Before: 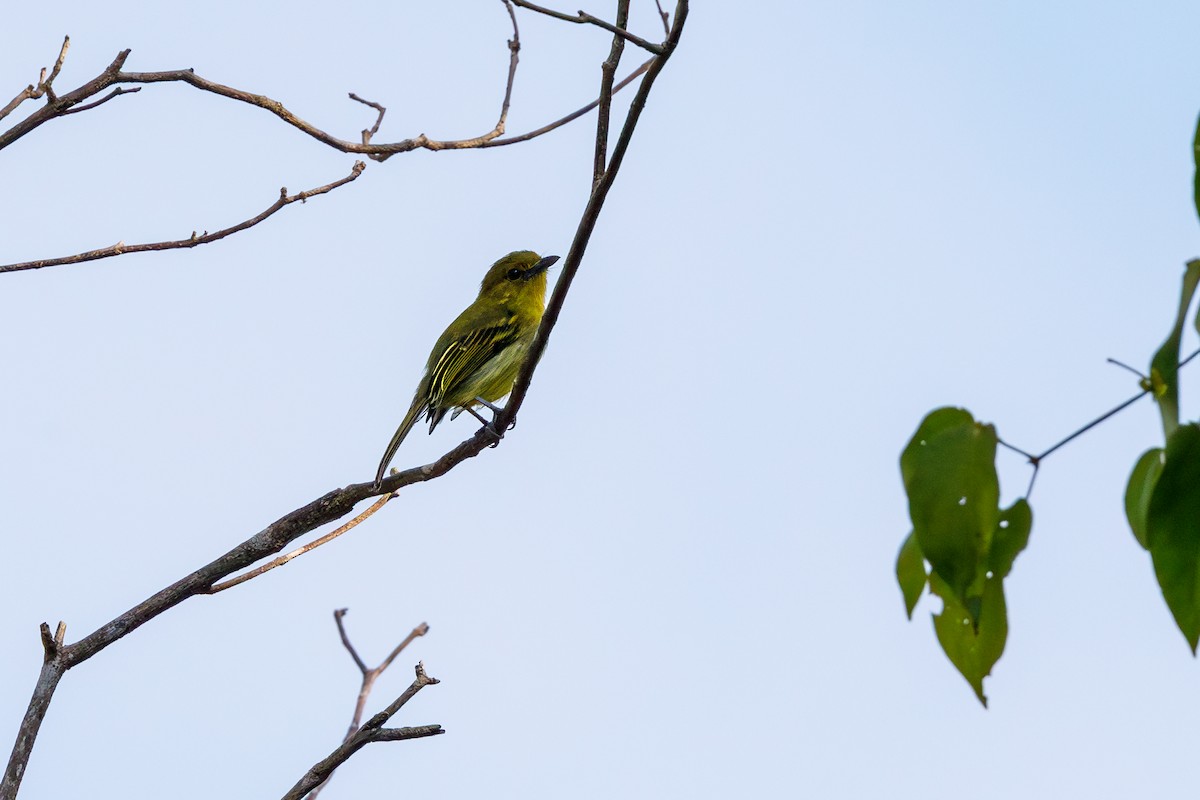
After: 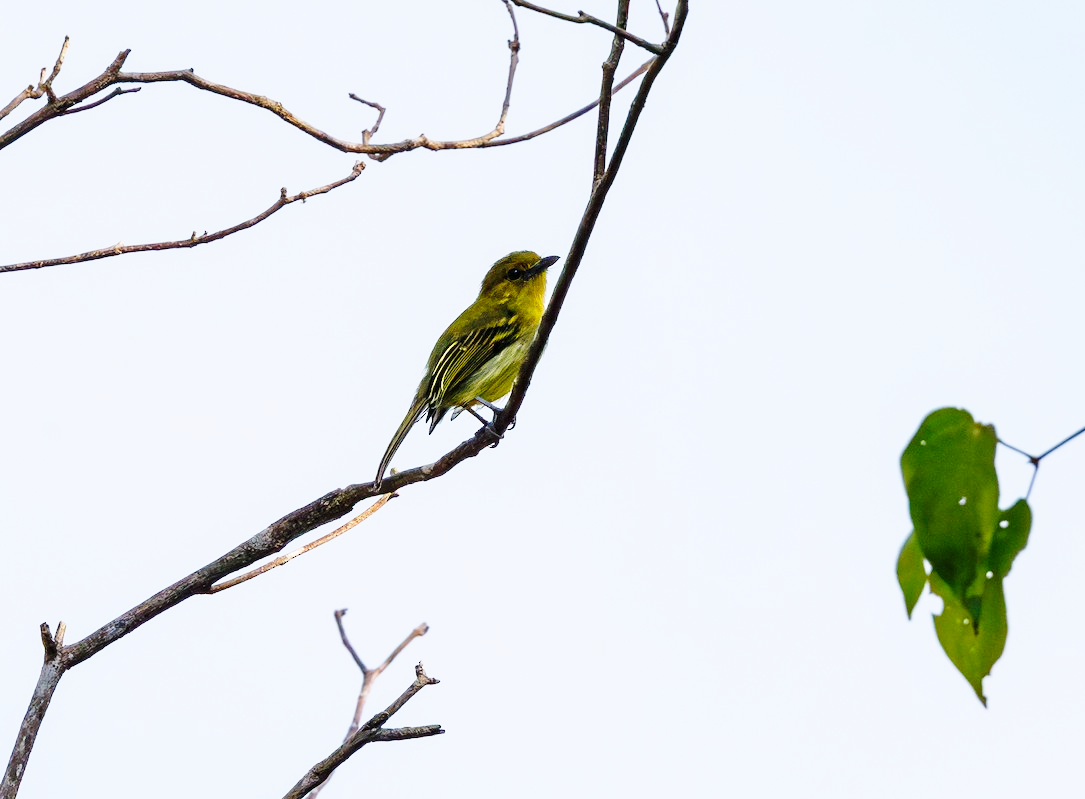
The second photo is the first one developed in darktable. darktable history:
crop: right 9.509%, bottom 0.031%
base curve: curves: ch0 [(0, 0) (0.028, 0.03) (0.121, 0.232) (0.46, 0.748) (0.859, 0.968) (1, 1)], preserve colors none
